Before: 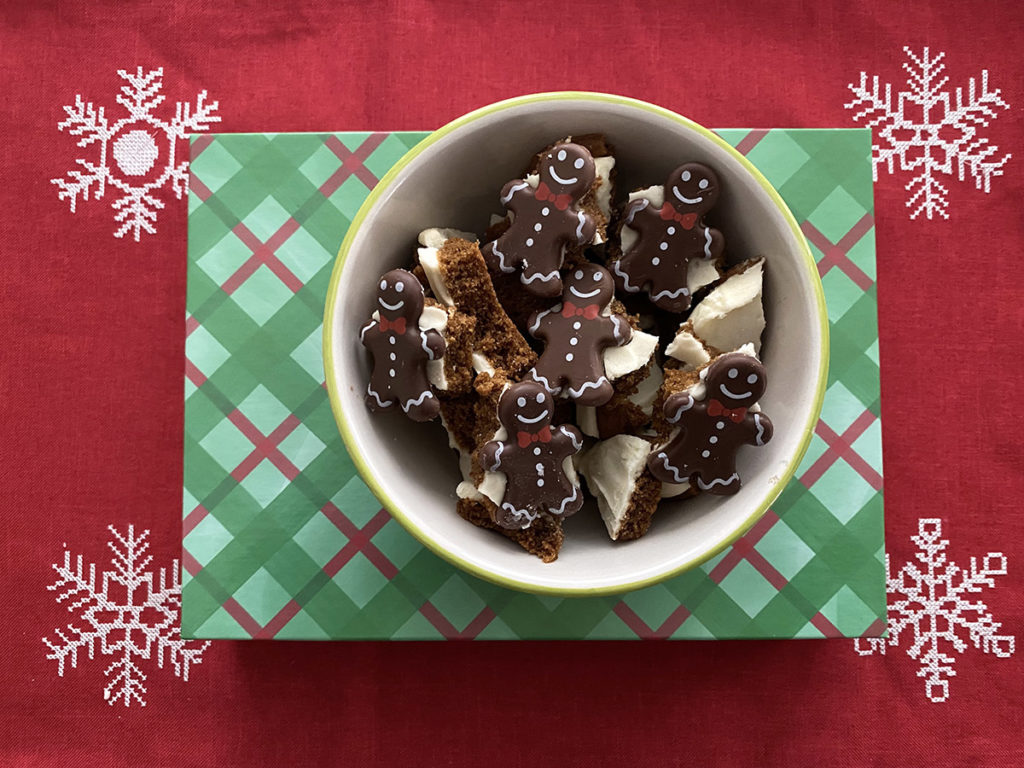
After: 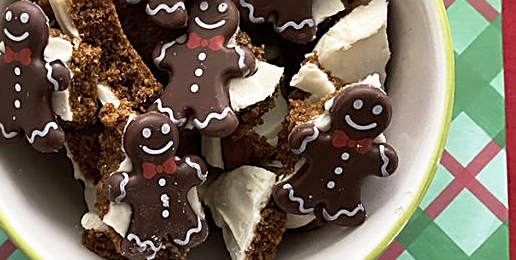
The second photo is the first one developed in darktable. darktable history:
crop: left 36.622%, top 35.091%, right 12.939%, bottom 30.932%
sharpen: on, module defaults
base curve: curves: ch0 [(0, 0) (0.666, 0.806) (1, 1)], preserve colors none
